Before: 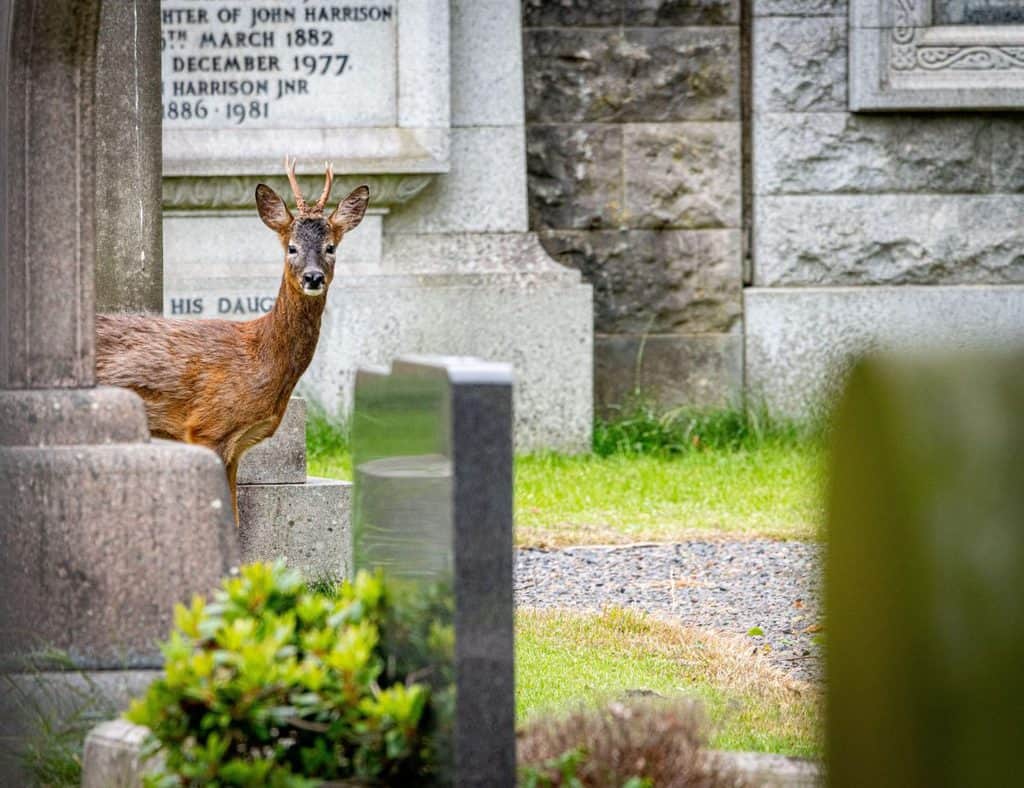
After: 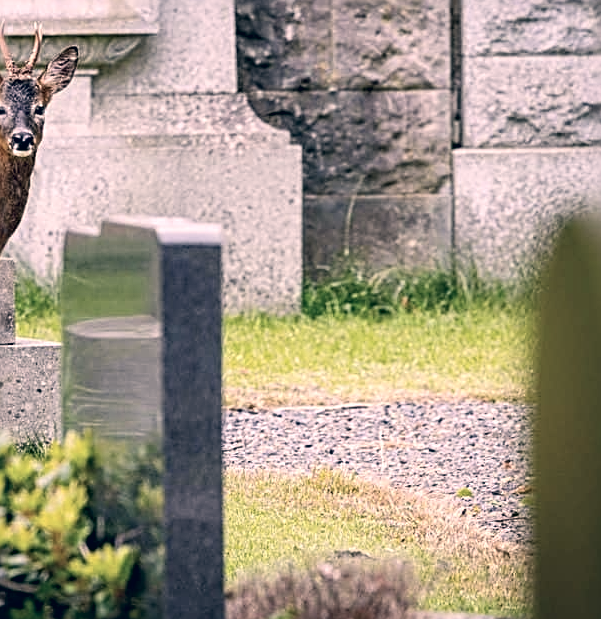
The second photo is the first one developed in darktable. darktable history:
contrast brightness saturation: contrast 0.114, saturation -0.171
color correction: highlights a* 14.16, highlights b* 5.83, shadows a* -6.27, shadows b* -15.8, saturation 0.855
sharpen: radius 2.823, amount 0.706
crop and rotate: left 28.462%, top 17.756%, right 12.779%, bottom 3.63%
